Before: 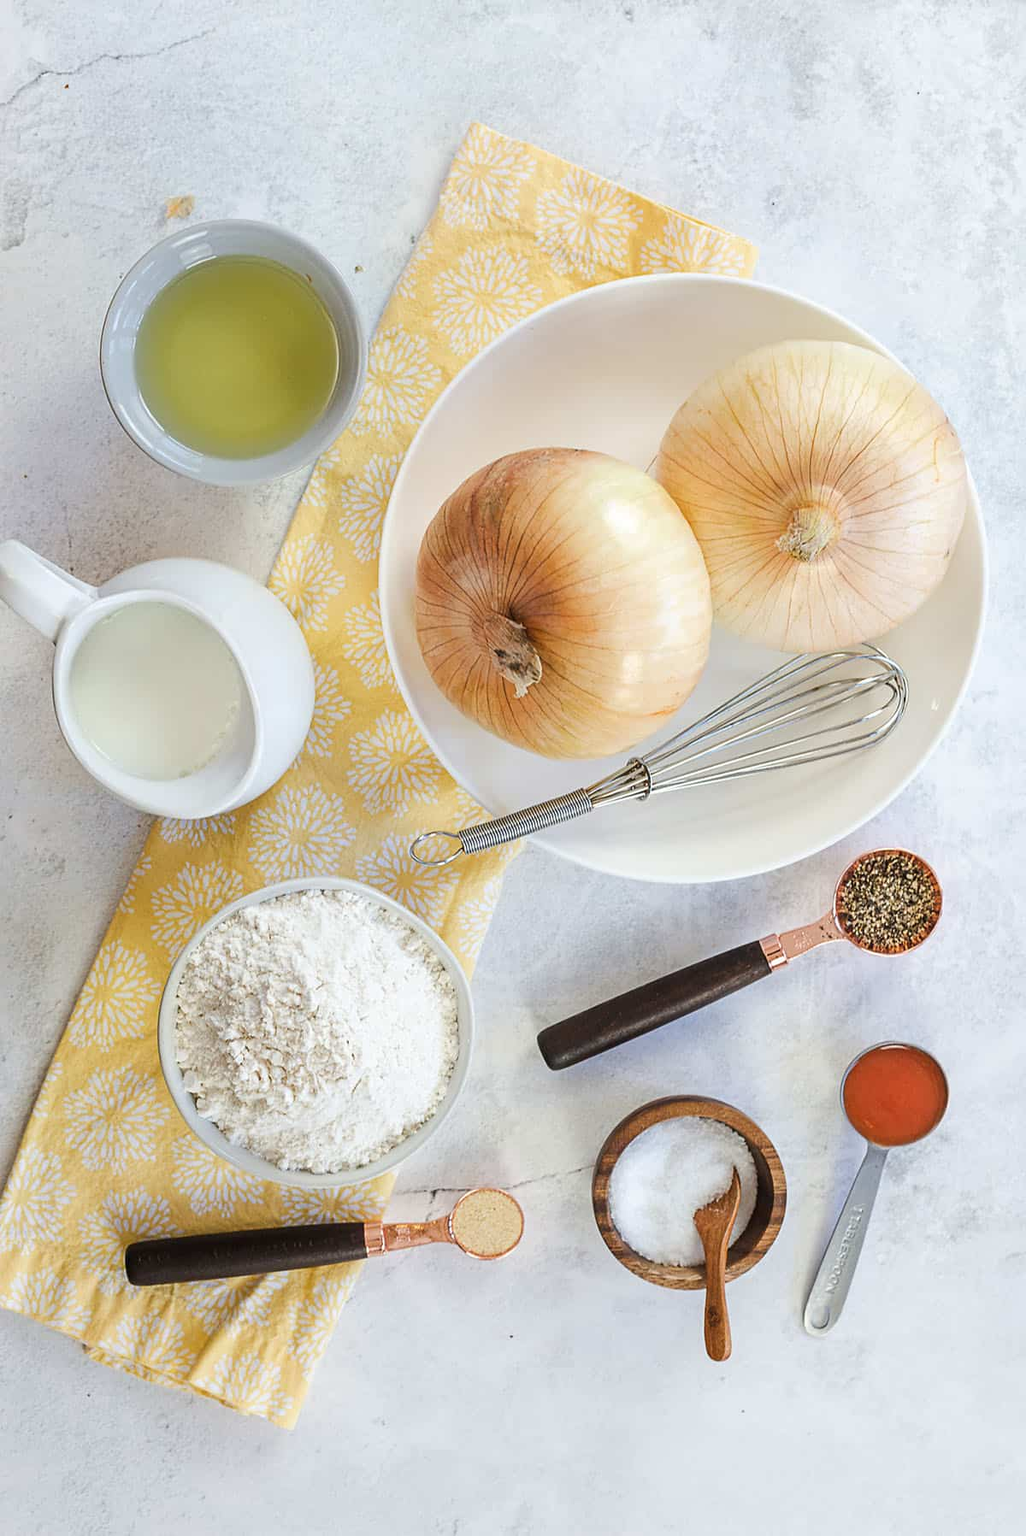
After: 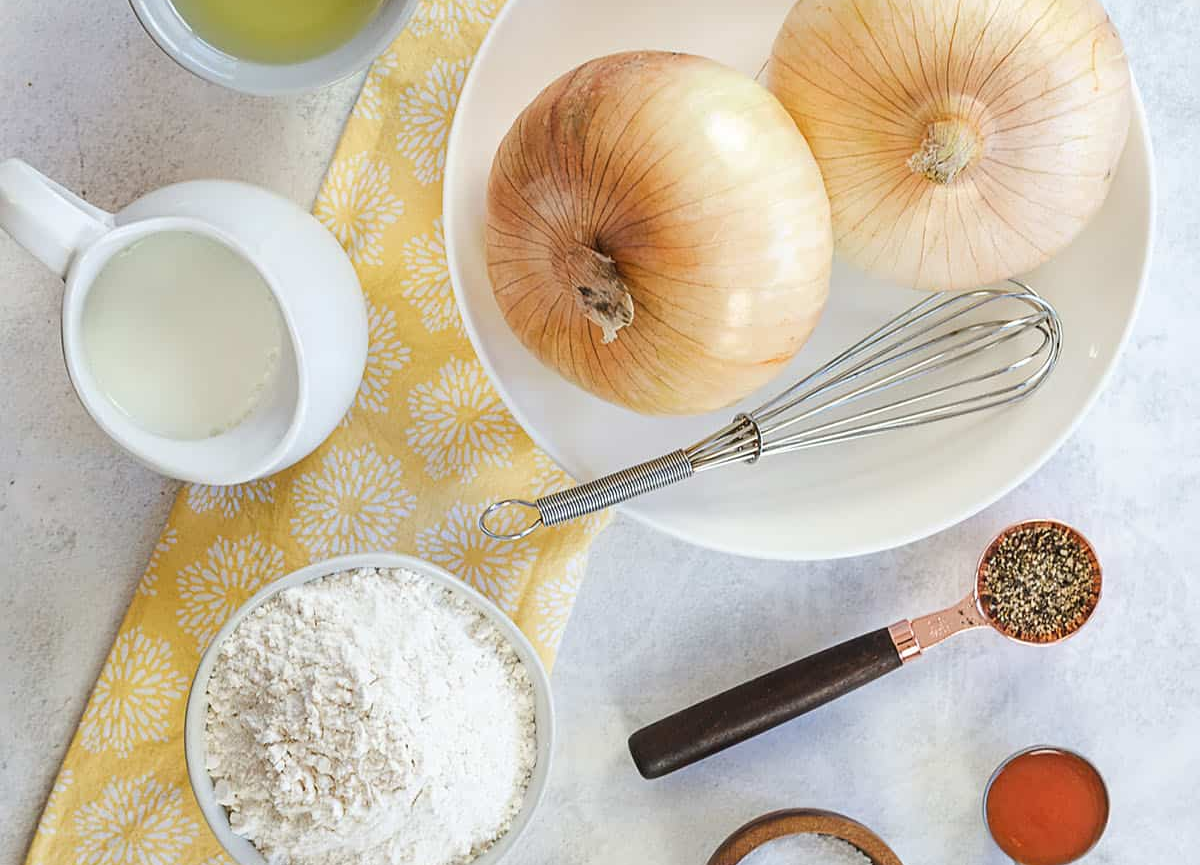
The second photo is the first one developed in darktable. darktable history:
crop and rotate: top 26.329%, bottom 25.524%
